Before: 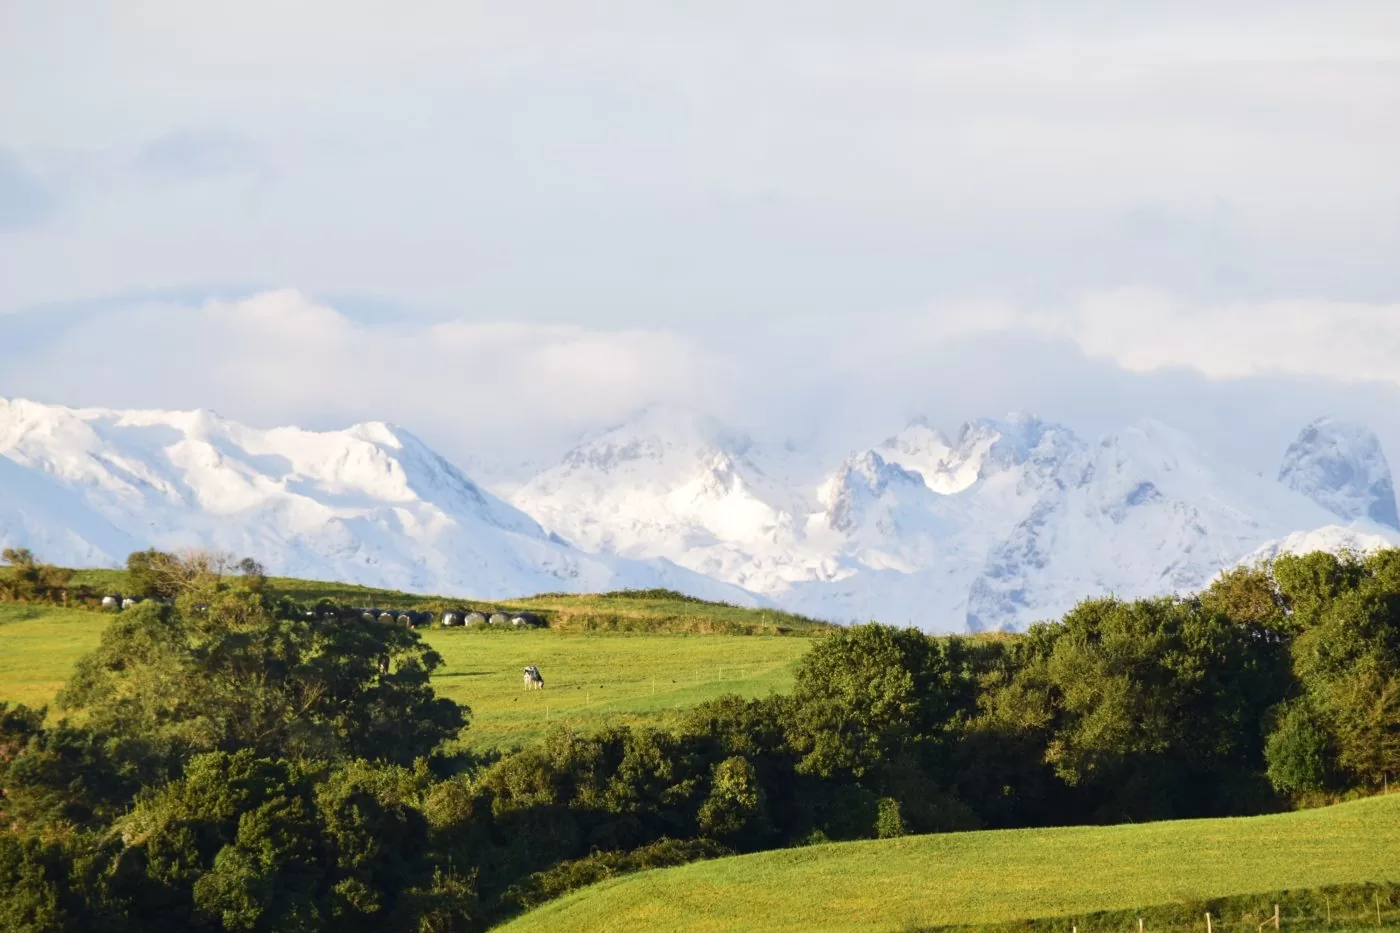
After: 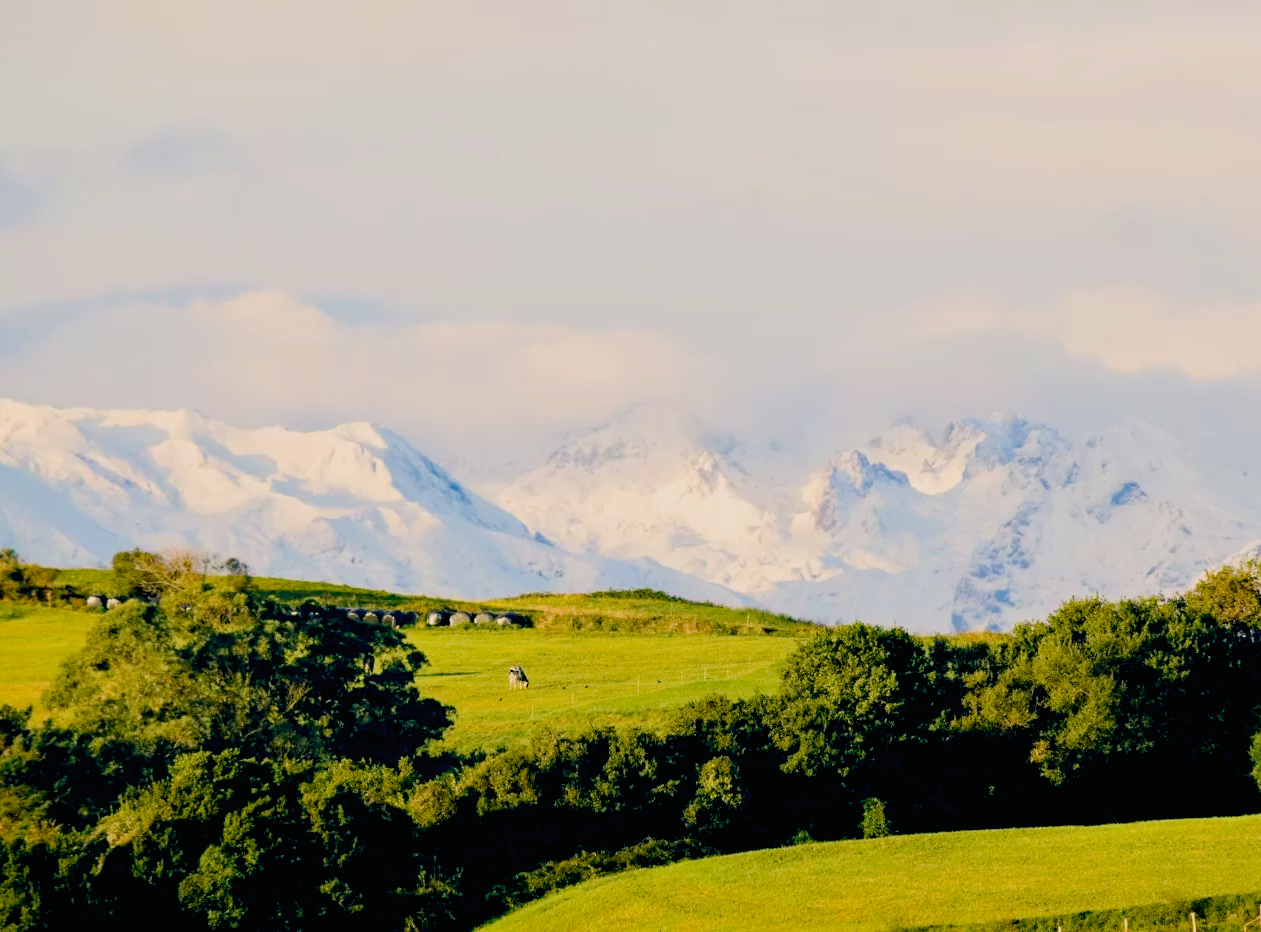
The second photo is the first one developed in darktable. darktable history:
exposure: black level correction 0, exposure 0.3 EV, compensate highlight preservation false
white balance: red 1, blue 1
haze removal: strength 0.5, distance 0.43, compatibility mode true, adaptive false
filmic rgb: black relative exposure -7.65 EV, white relative exposure 4.56 EV, hardness 3.61, color science v6 (2022)
color balance rgb: shadows lift › chroma 2%, shadows lift › hue 219.6°, power › hue 313.2°, highlights gain › chroma 3%, highlights gain › hue 75.6°, global offset › luminance 0.5%, perceptual saturation grading › global saturation 15.33%, perceptual saturation grading › highlights -19.33%, perceptual saturation grading › shadows 20%, global vibrance 20%
crop and rotate: left 1.088%, right 8.807%
color balance: lift [0.975, 0.993, 1, 1.015], gamma [1.1, 1, 1, 0.945], gain [1, 1.04, 1, 0.95]
